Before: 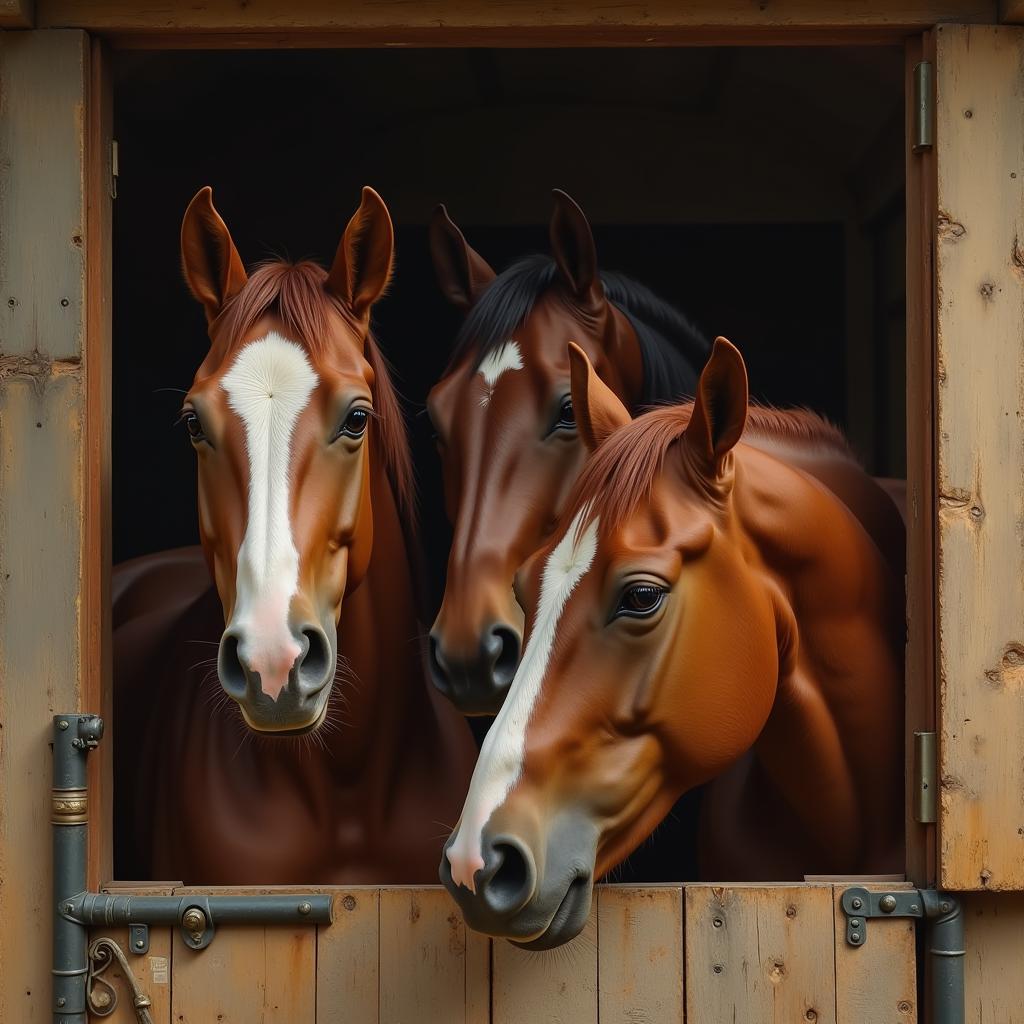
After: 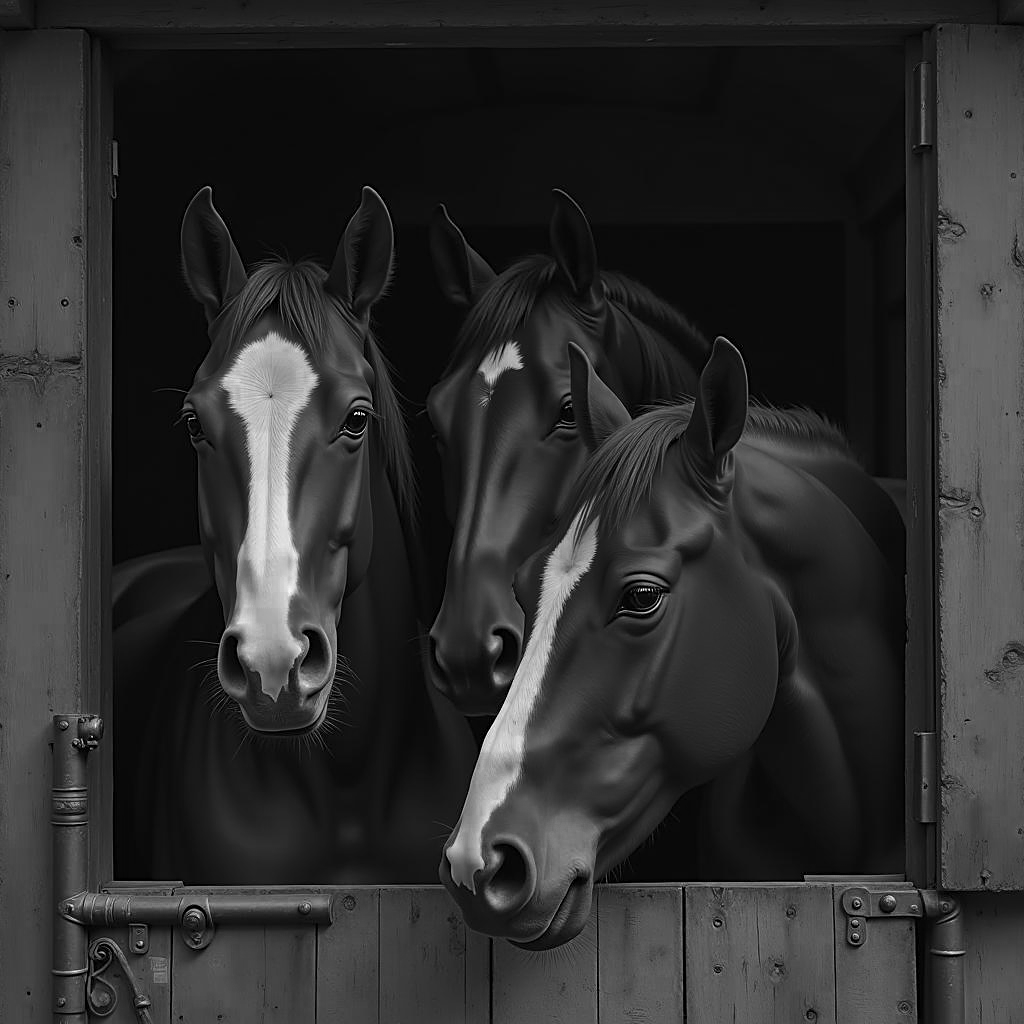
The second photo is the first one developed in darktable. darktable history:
color zones: curves: ch0 [(0.287, 0.048) (0.493, 0.484) (0.737, 0.816)]; ch1 [(0, 0) (0.143, 0) (0.286, 0) (0.429, 0) (0.571, 0) (0.714, 0) (0.857, 0)]
contrast brightness saturation: contrast 0.091, saturation 0.265
sharpen: on, module defaults
